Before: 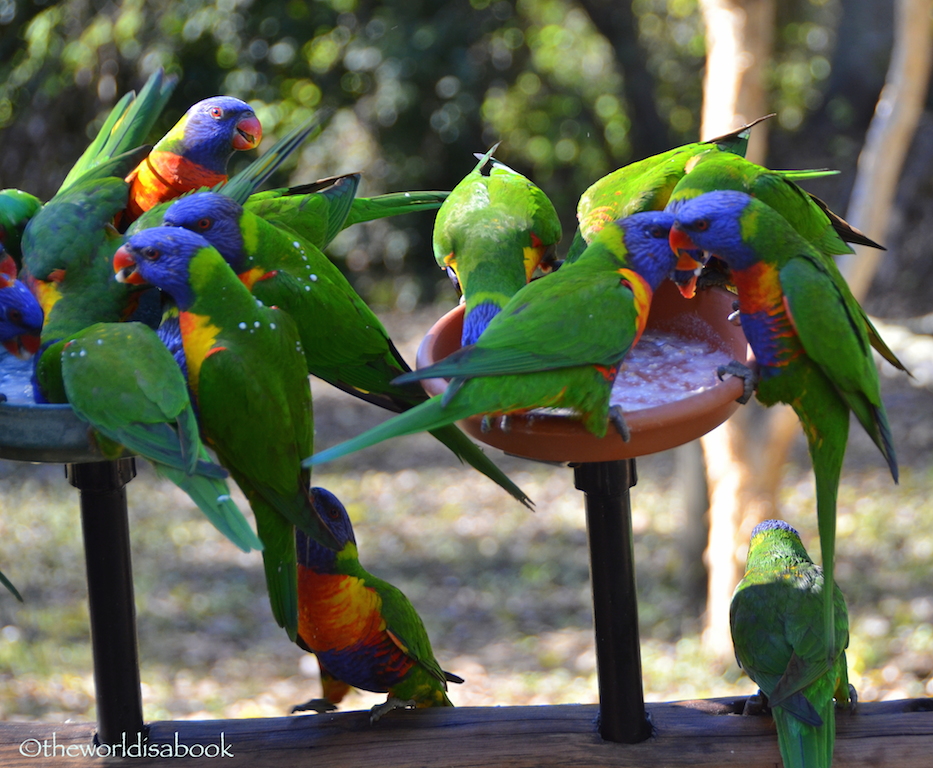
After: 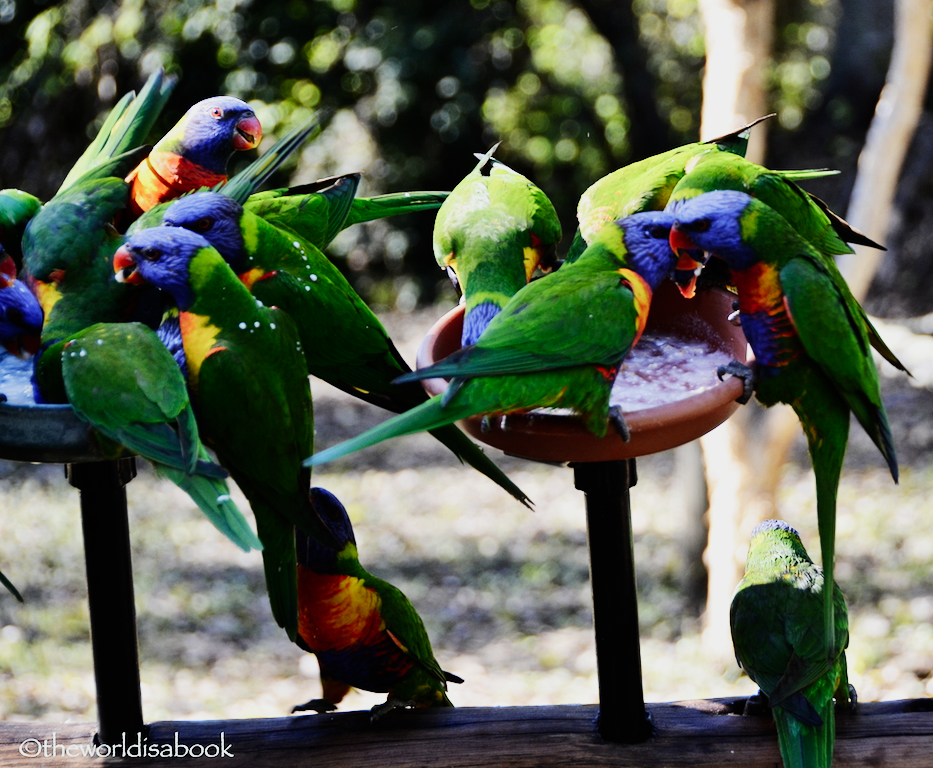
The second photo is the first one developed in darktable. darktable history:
tone equalizer: -8 EV -1.08 EV, -7 EV -1.01 EV, -6 EV -0.867 EV, -5 EV -0.578 EV, -3 EV 0.578 EV, -2 EV 0.867 EV, -1 EV 1.01 EV, +0 EV 1.08 EV, edges refinement/feathering 500, mask exposure compensation -1.57 EV, preserve details no
sigmoid: skew -0.2, preserve hue 0%, red attenuation 0.1, red rotation 0.035, green attenuation 0.1, green rotation -0.017, blue attenuation 0.15, blue rotation -0.052, base primaries Rec2020
